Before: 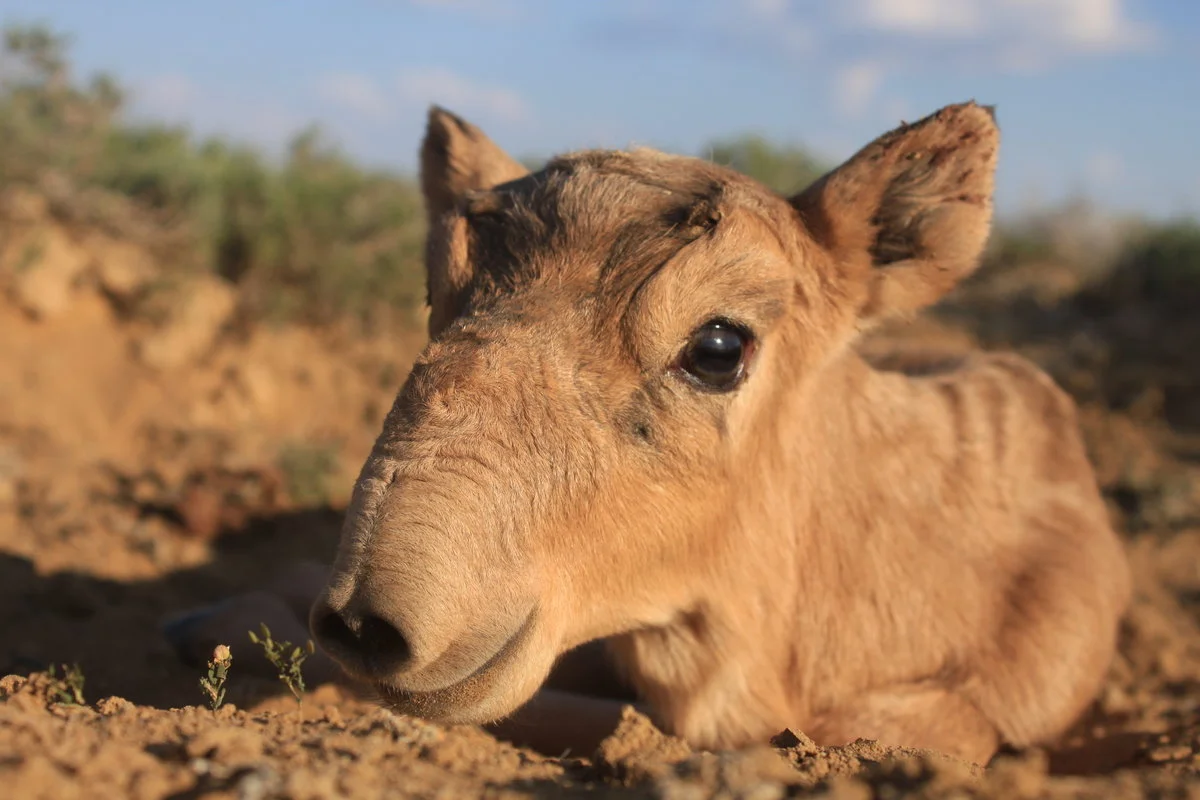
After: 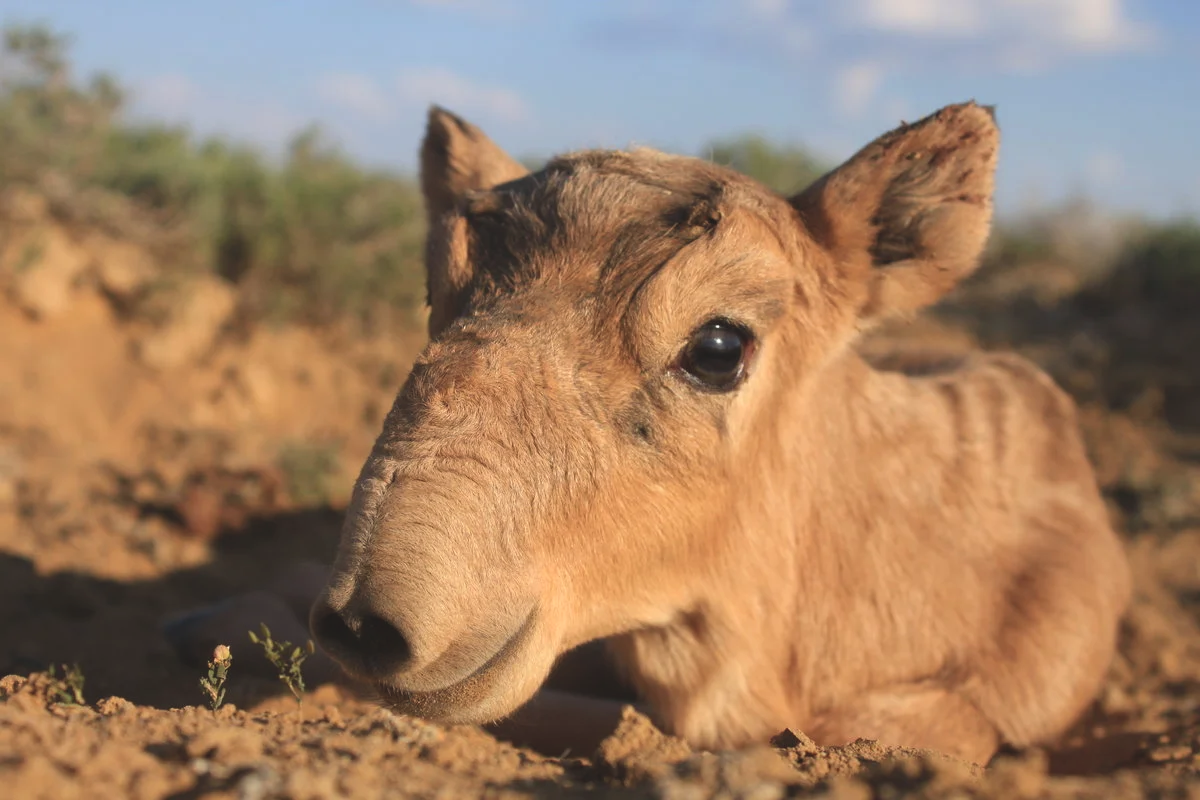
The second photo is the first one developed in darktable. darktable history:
exposure: black level correction -0.008, exposure 0.066 EV, compensate exposure bias true, compensate highlight preservation false
